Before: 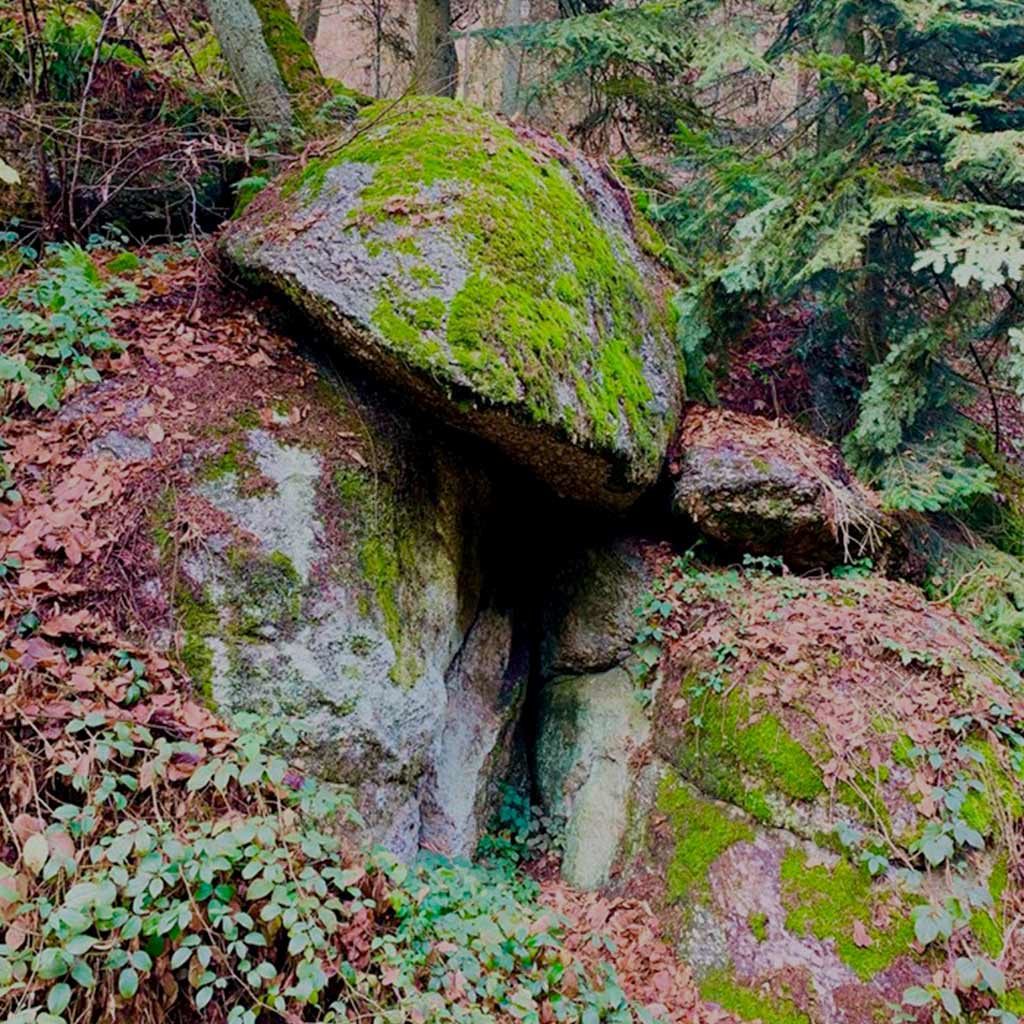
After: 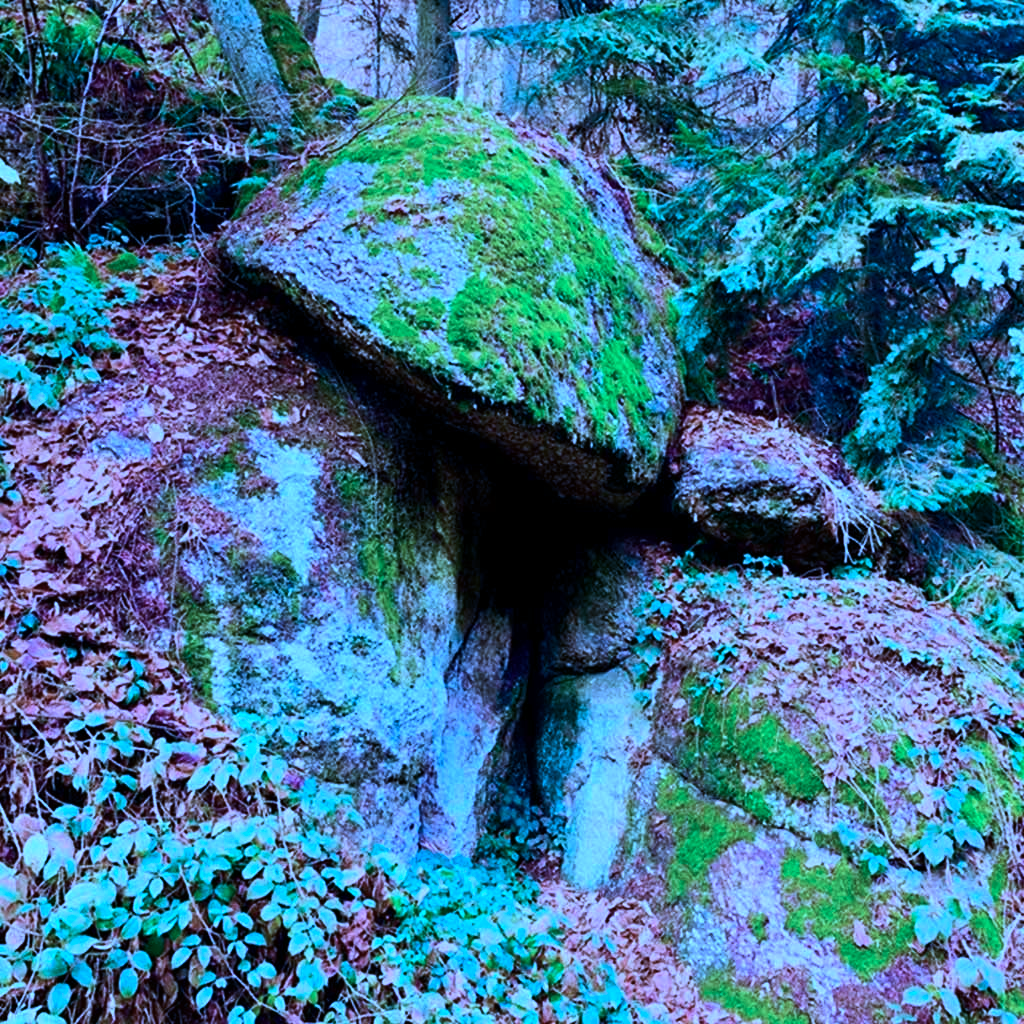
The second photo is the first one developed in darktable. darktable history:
color calibration: illuminant as shot in camera, x 0.462, y 0.419, temperature 2651.64 K
tone equalizer: -8 EV -0.75 EV, -7 EV -0.7 EV, -6 EV -0.6 EV, -5 EV -0.4 EV, -3 EV 0.4 EV, -2 EV 0.6 EV, -1 EV 0.7 EV, +0 EV 0.75 EV, edges refinement/feathering 500, mask exposure compensation -1.57 EV, preserve details no
